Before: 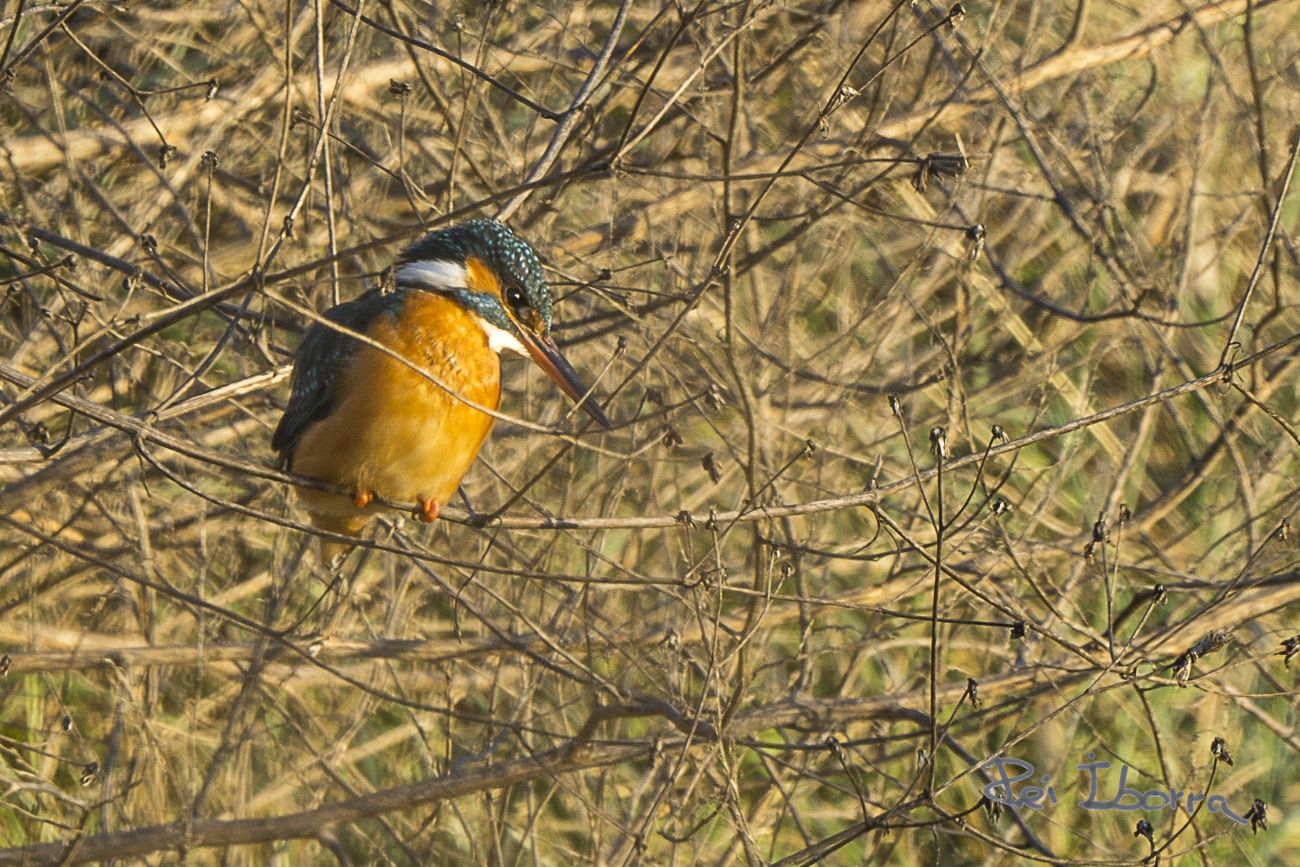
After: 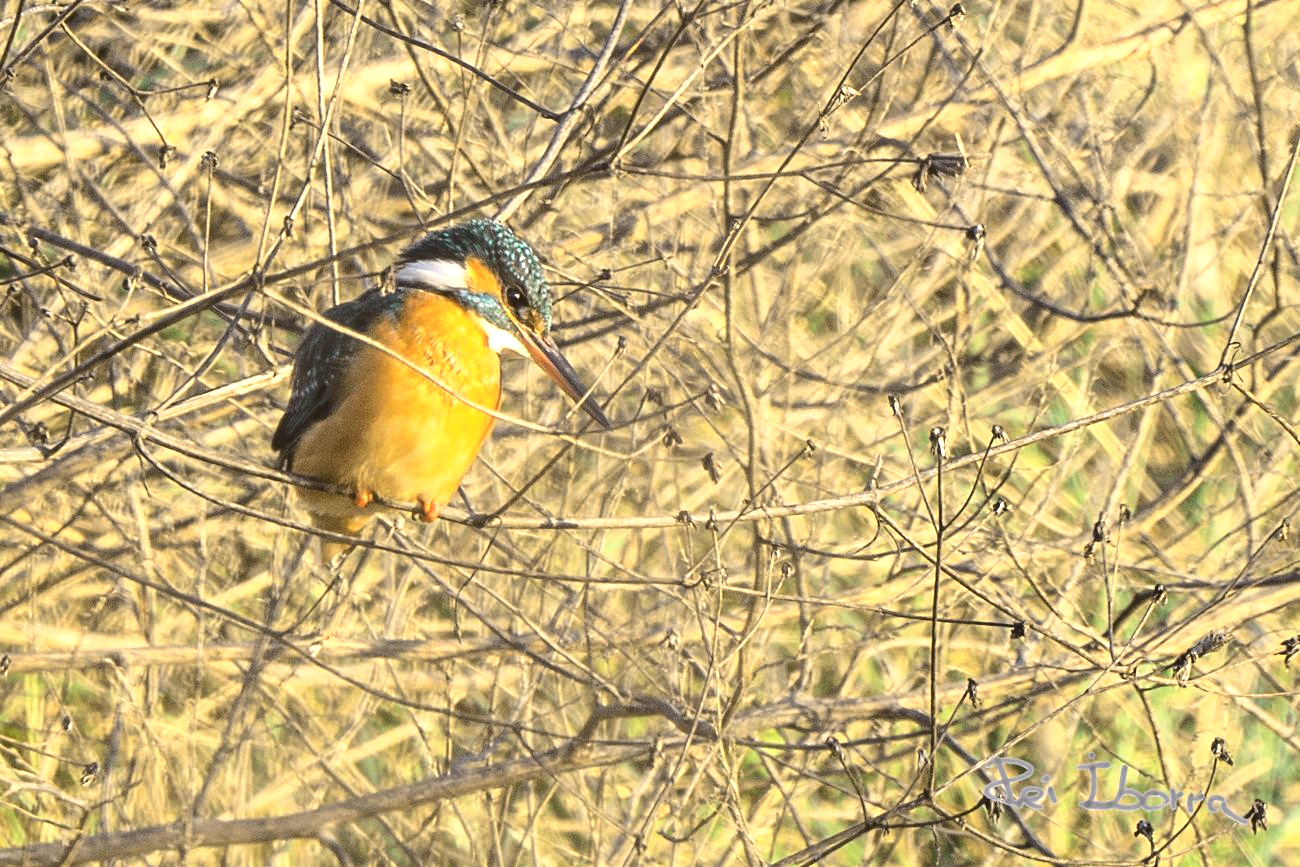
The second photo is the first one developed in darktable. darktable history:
tone curve: curves: ch0 [(0, 0.023) (0.1, 0.084) (0.184, 0.168) (0.45, 0.54) (0.57, 0.683) (0.722, 0.825) (0.877, 0.948) (1, 1)]; ch1 [(0, 0) (0.414, 0.395) (0.453, 0.437) (0.502, 0.509) (0.521, 0.519) (0.573, 0.568) (0.618, 0.61) (0.654, 0.642) (1, 1)]; ch2 [(0, 0) (0.421, 0.43) (0.45, 0.463) (0.492, 0.504) (0.511, 0.519) (0.557, 0.557) (0.602, 0.605) (1, 1)], color space Lab, independent channels, preserve colors none
exposure: black level correction 0, exposure 0.7 EV, compensate exposure bias true, compensate highlight preservation false
